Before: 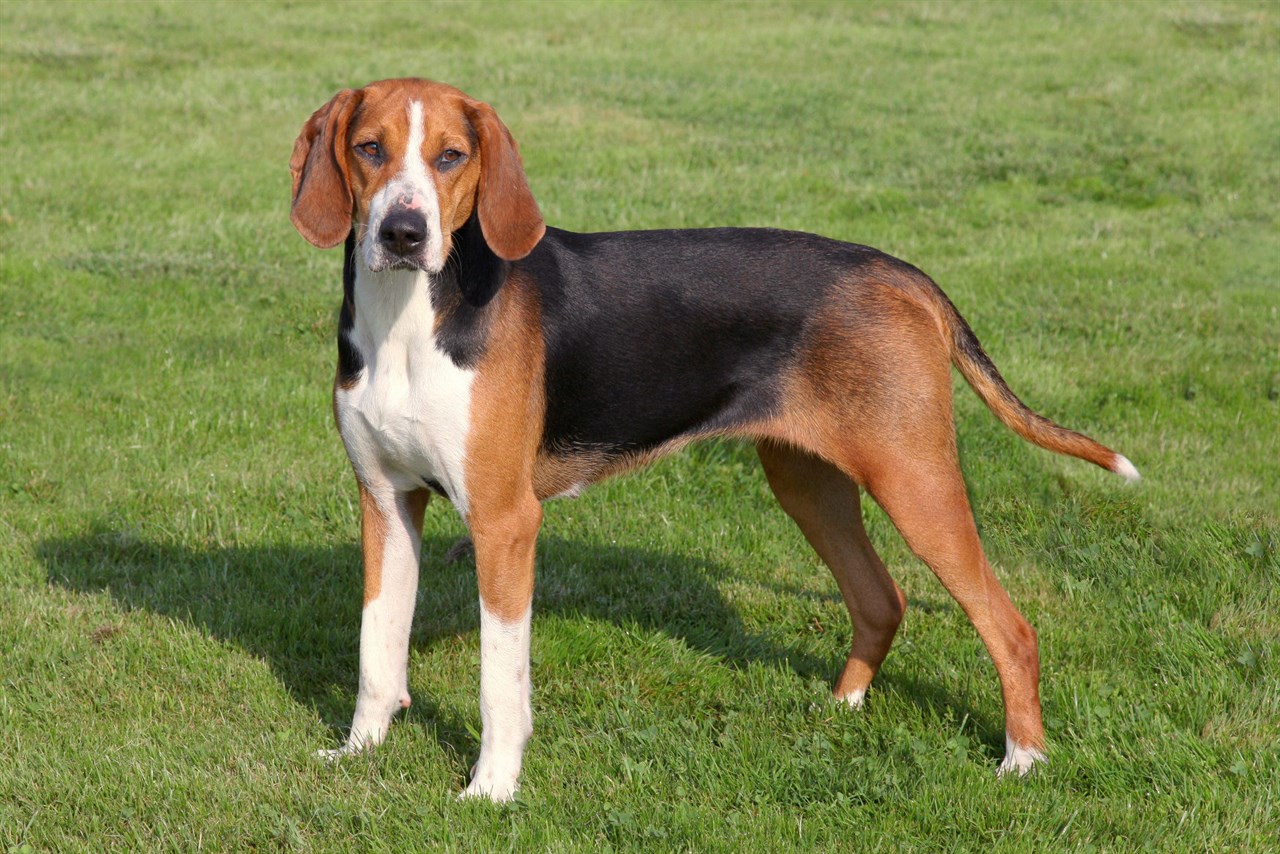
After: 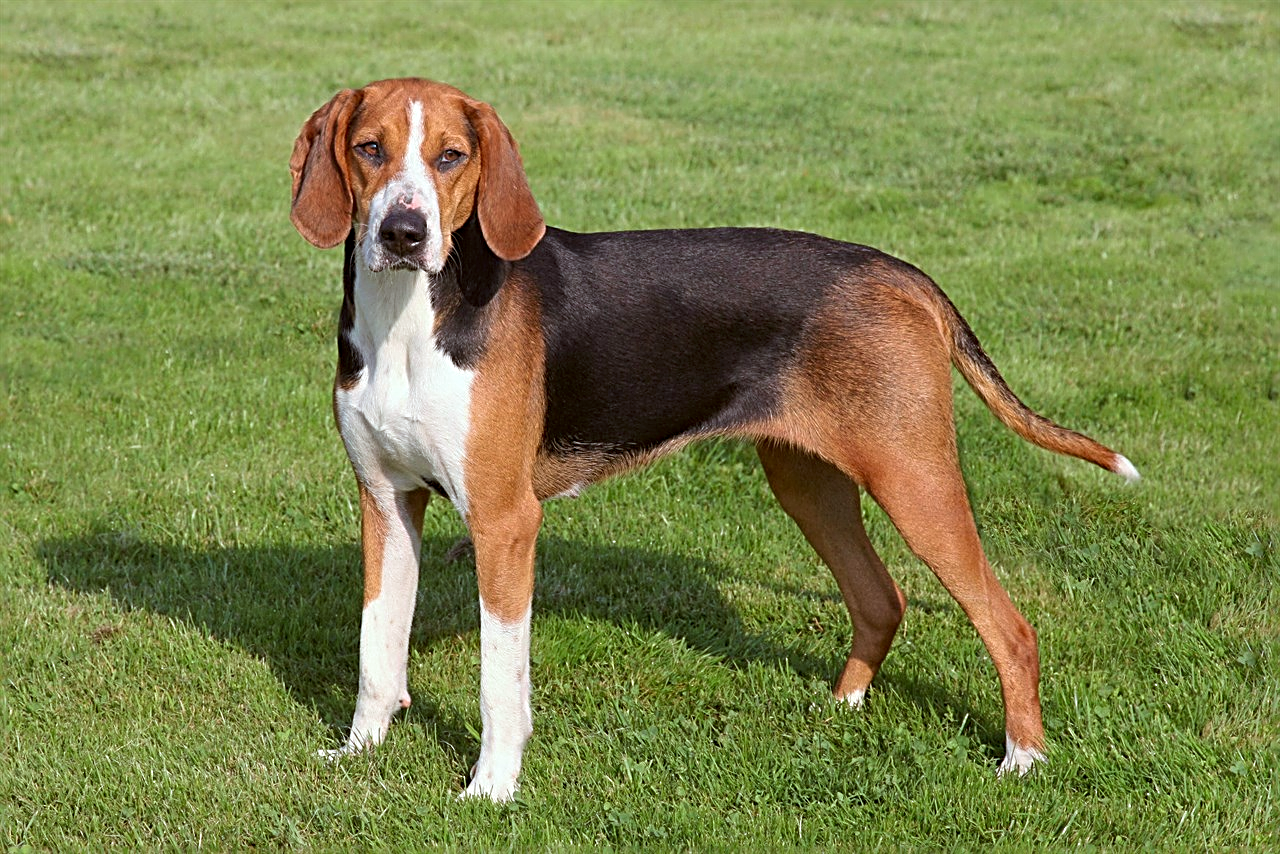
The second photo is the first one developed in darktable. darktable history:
velvia: strength 14.63%
color correction: highlights a* -3.16, highlights b* -6.45, shadows a* 3.05, shadows b* 5.18
sharpen: radius 2.977, amount 0.767
